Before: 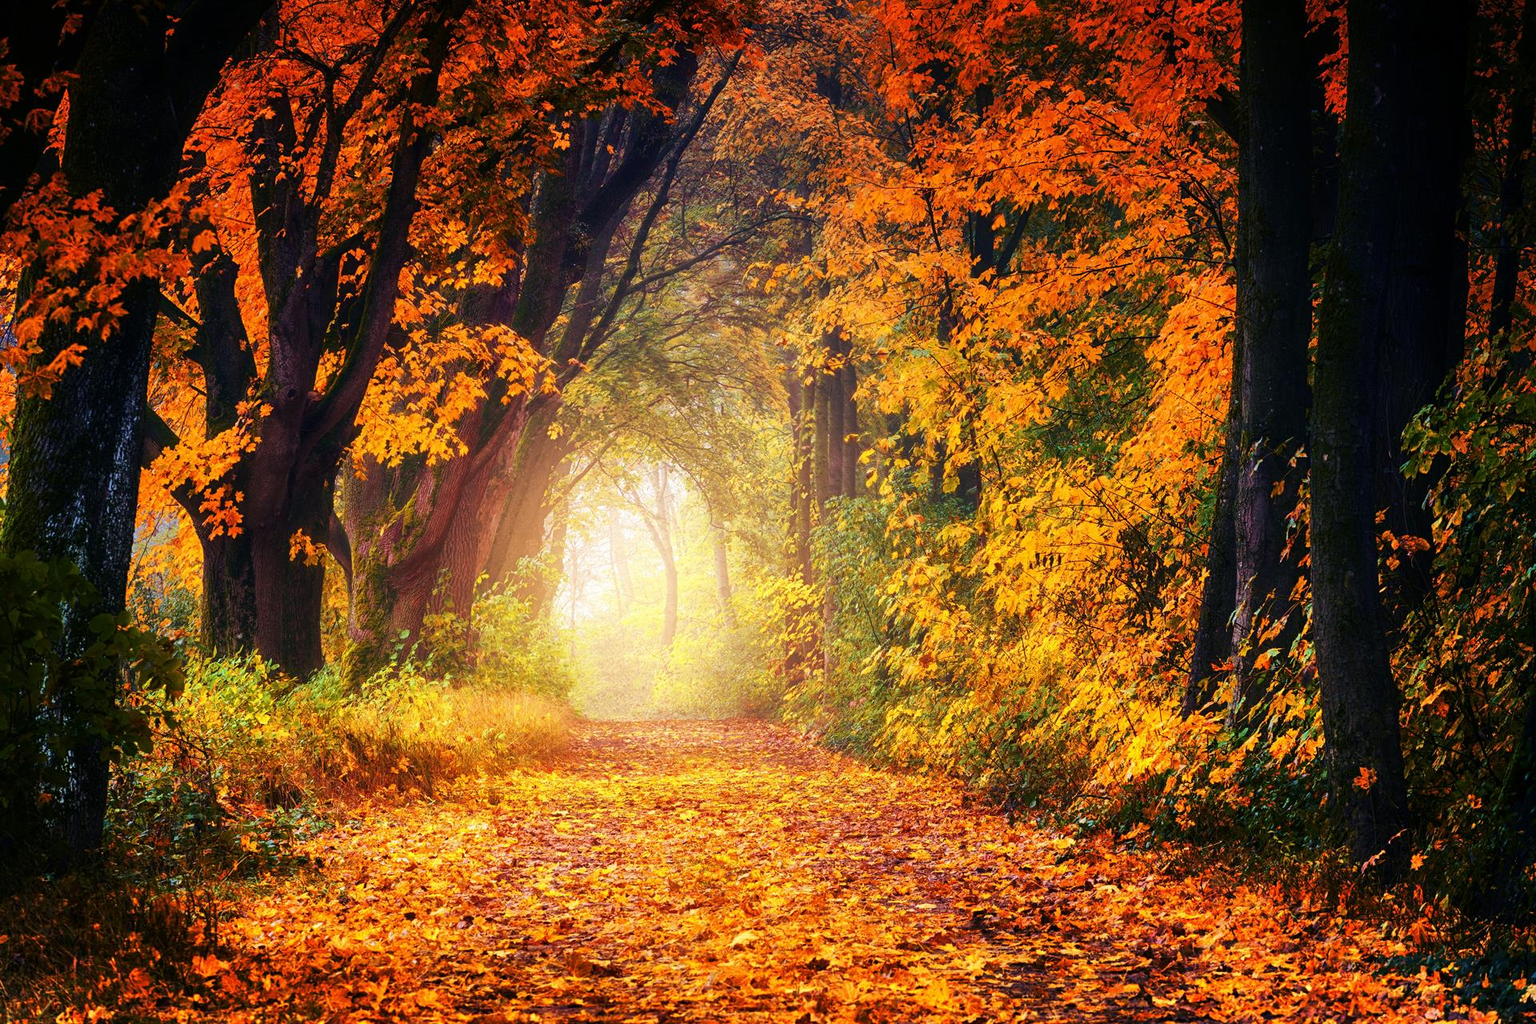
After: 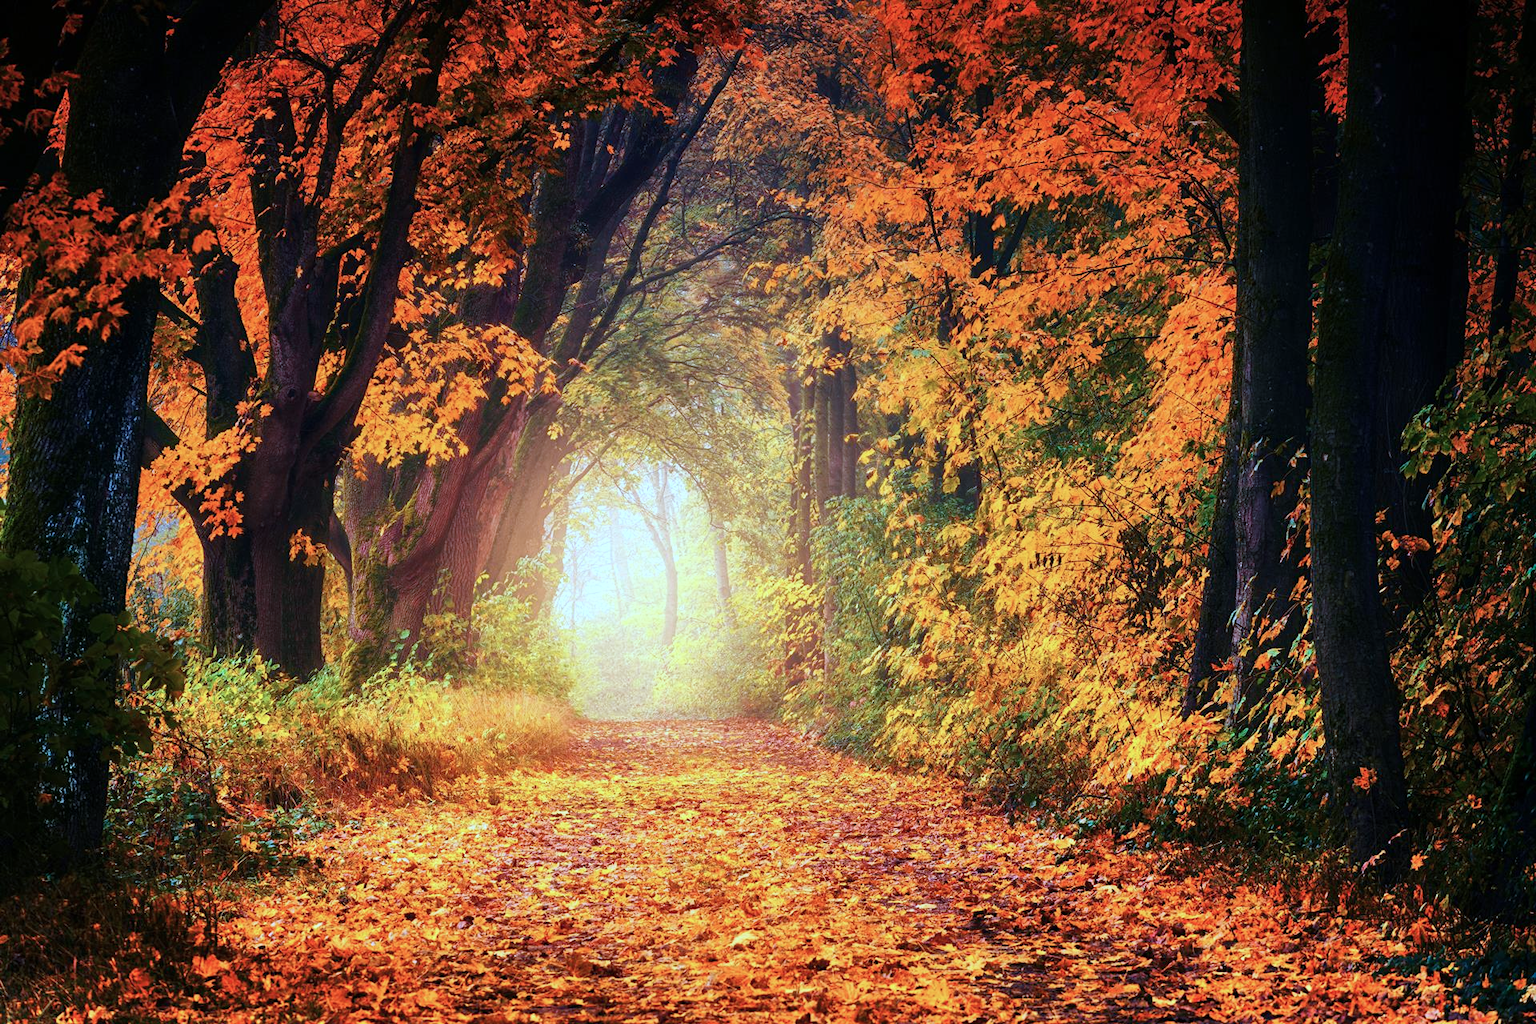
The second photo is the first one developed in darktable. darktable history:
color correction: highlights a* -9.22, highlights b* -23.8
